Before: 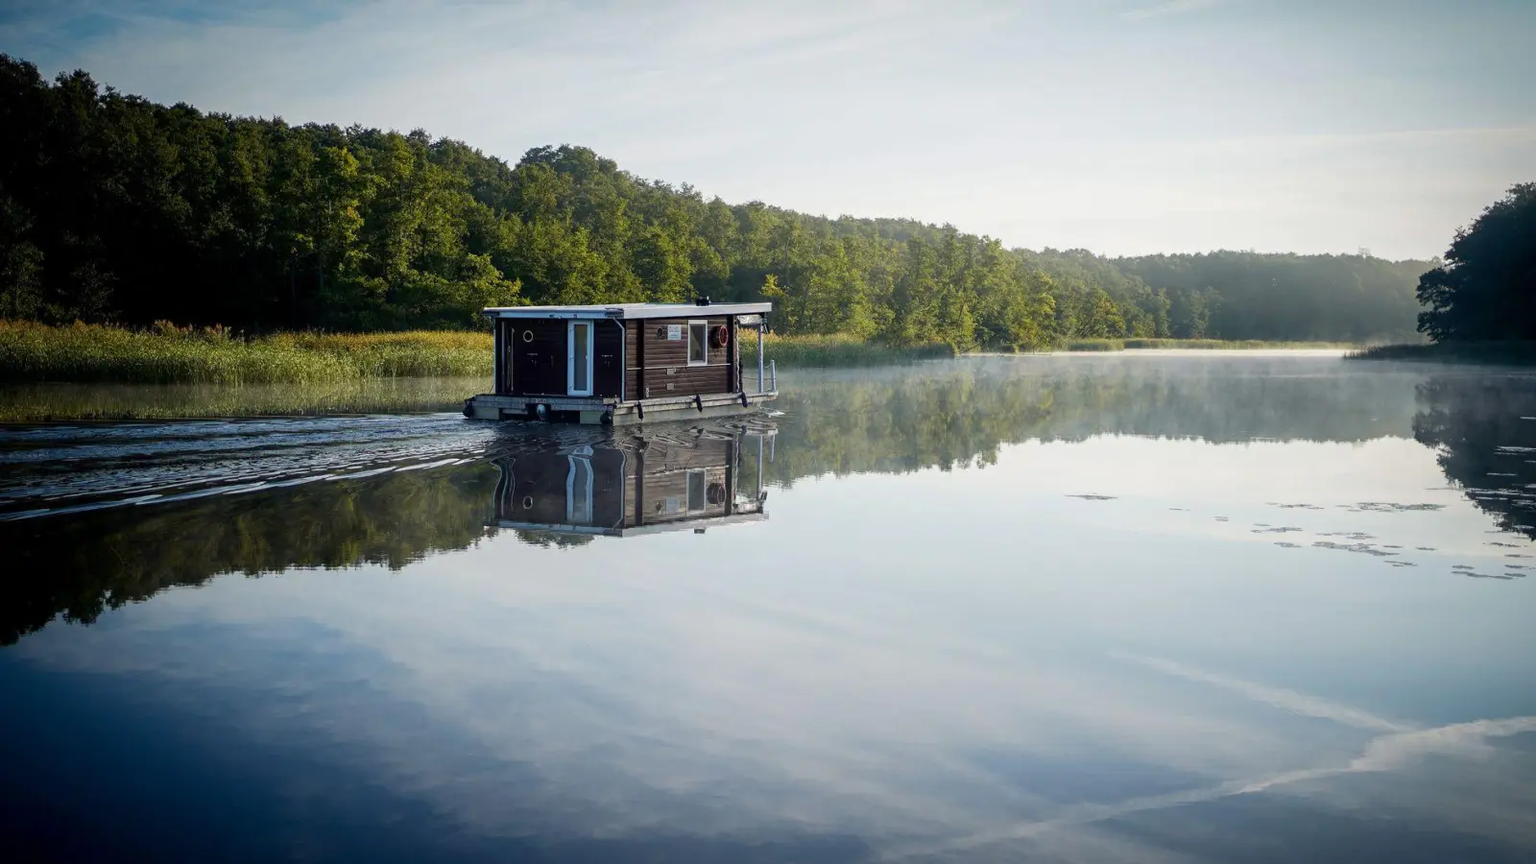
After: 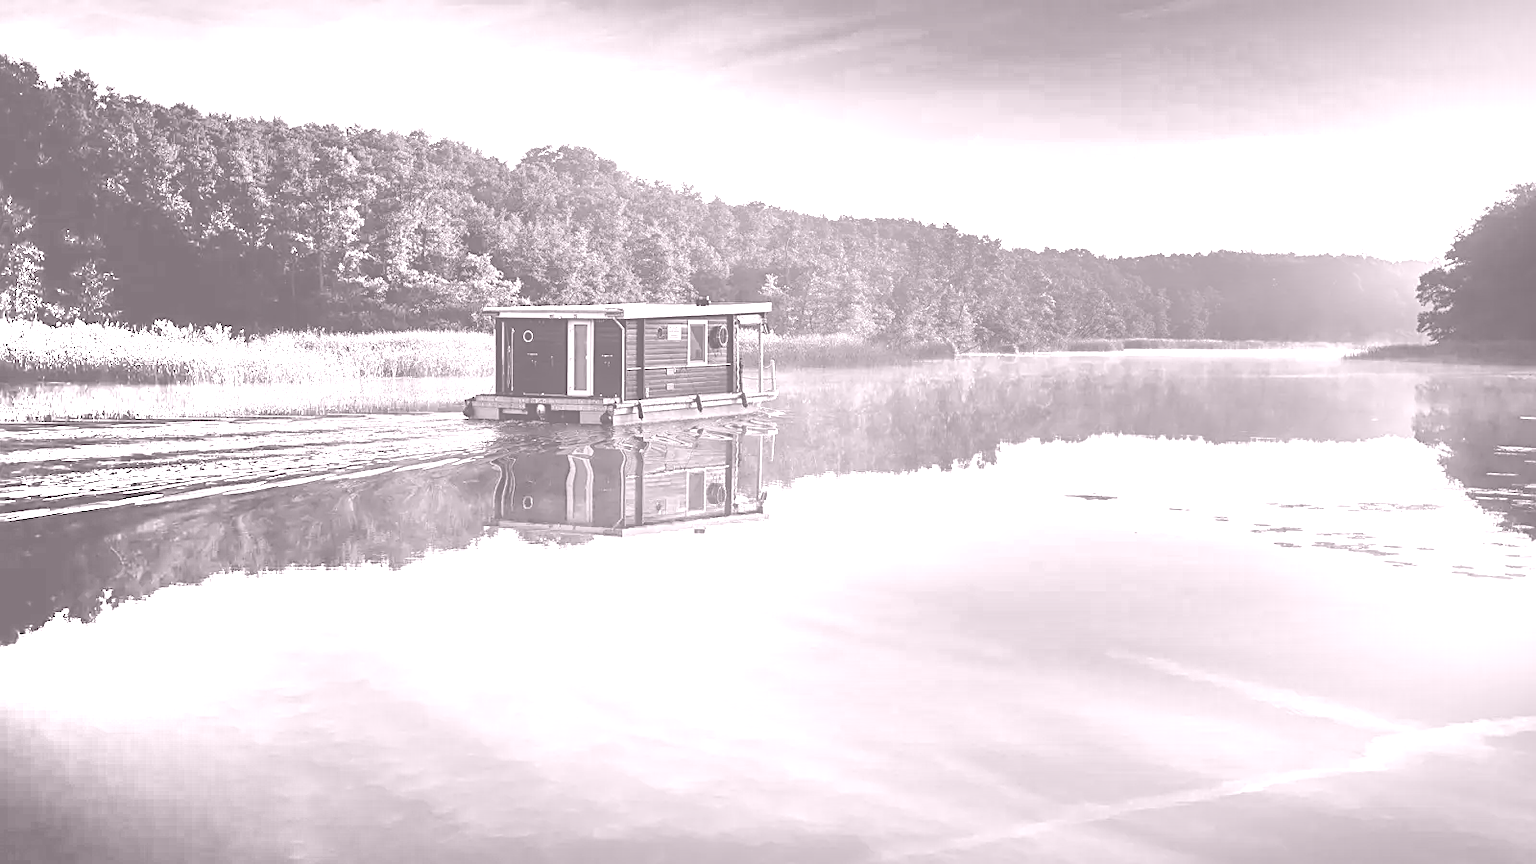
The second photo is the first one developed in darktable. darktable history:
colorize: hue 25.2°, saturation 83%, source mix 82%, lightness 79%, version 1
white balance: red 1, blue 1
shadows and highlights: radius 123.98, shadows 100, white point adjustment -3, highlights -100, highlights color adjustment 89.84%, soften with gaussian
sharpen: amount 0.55
